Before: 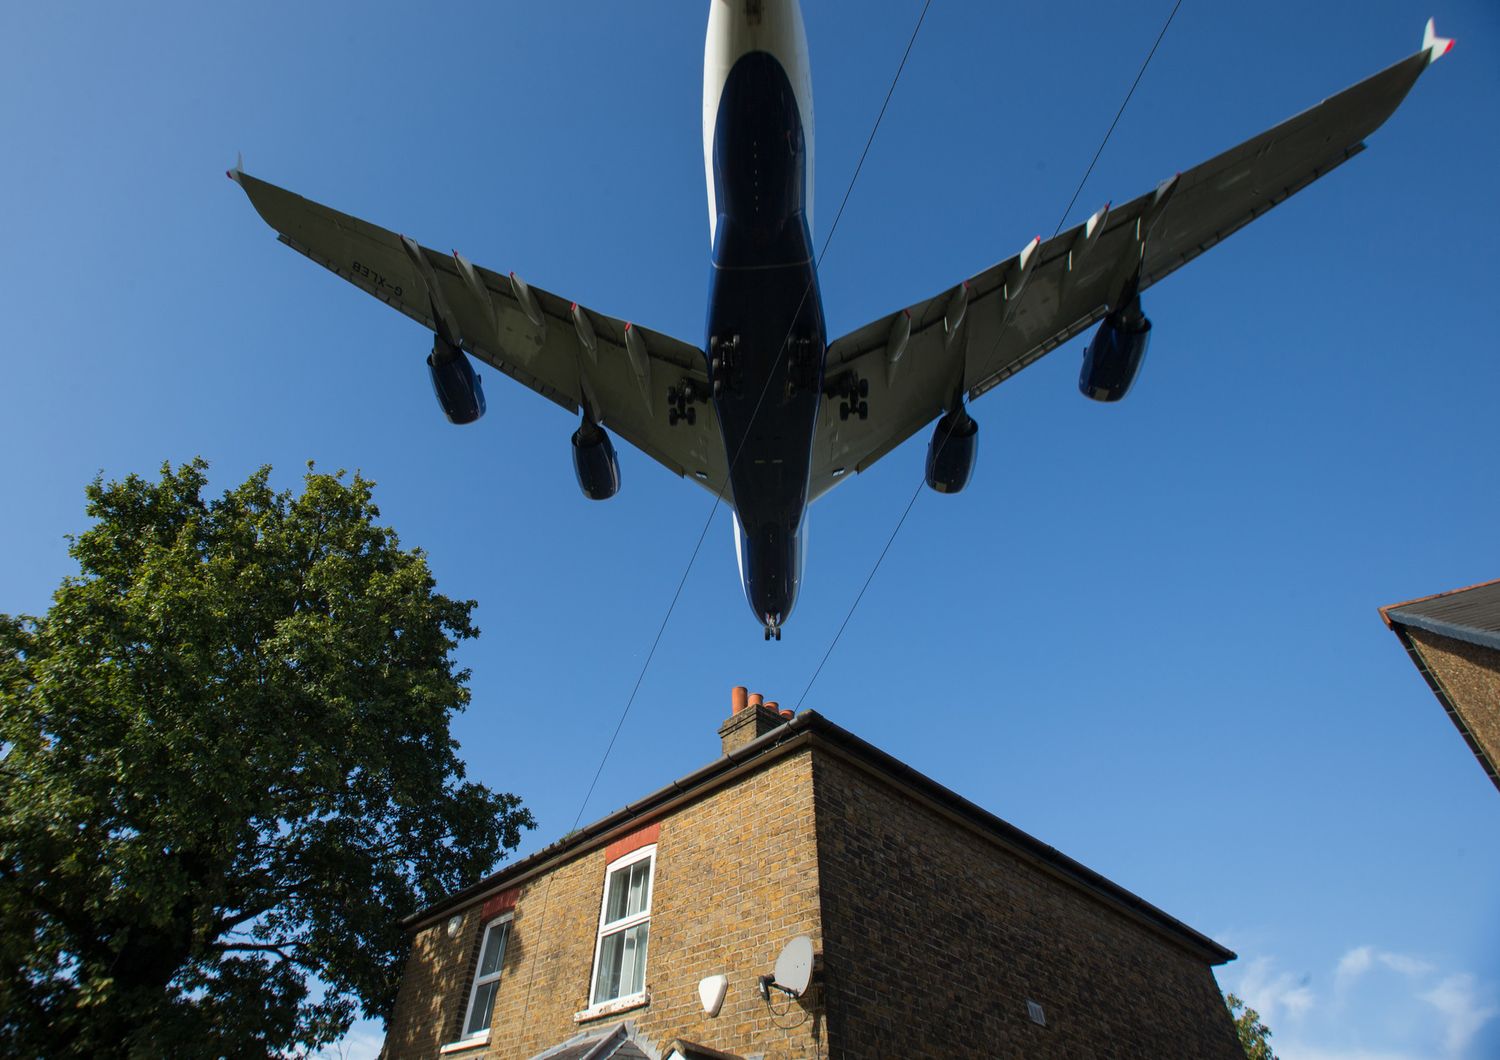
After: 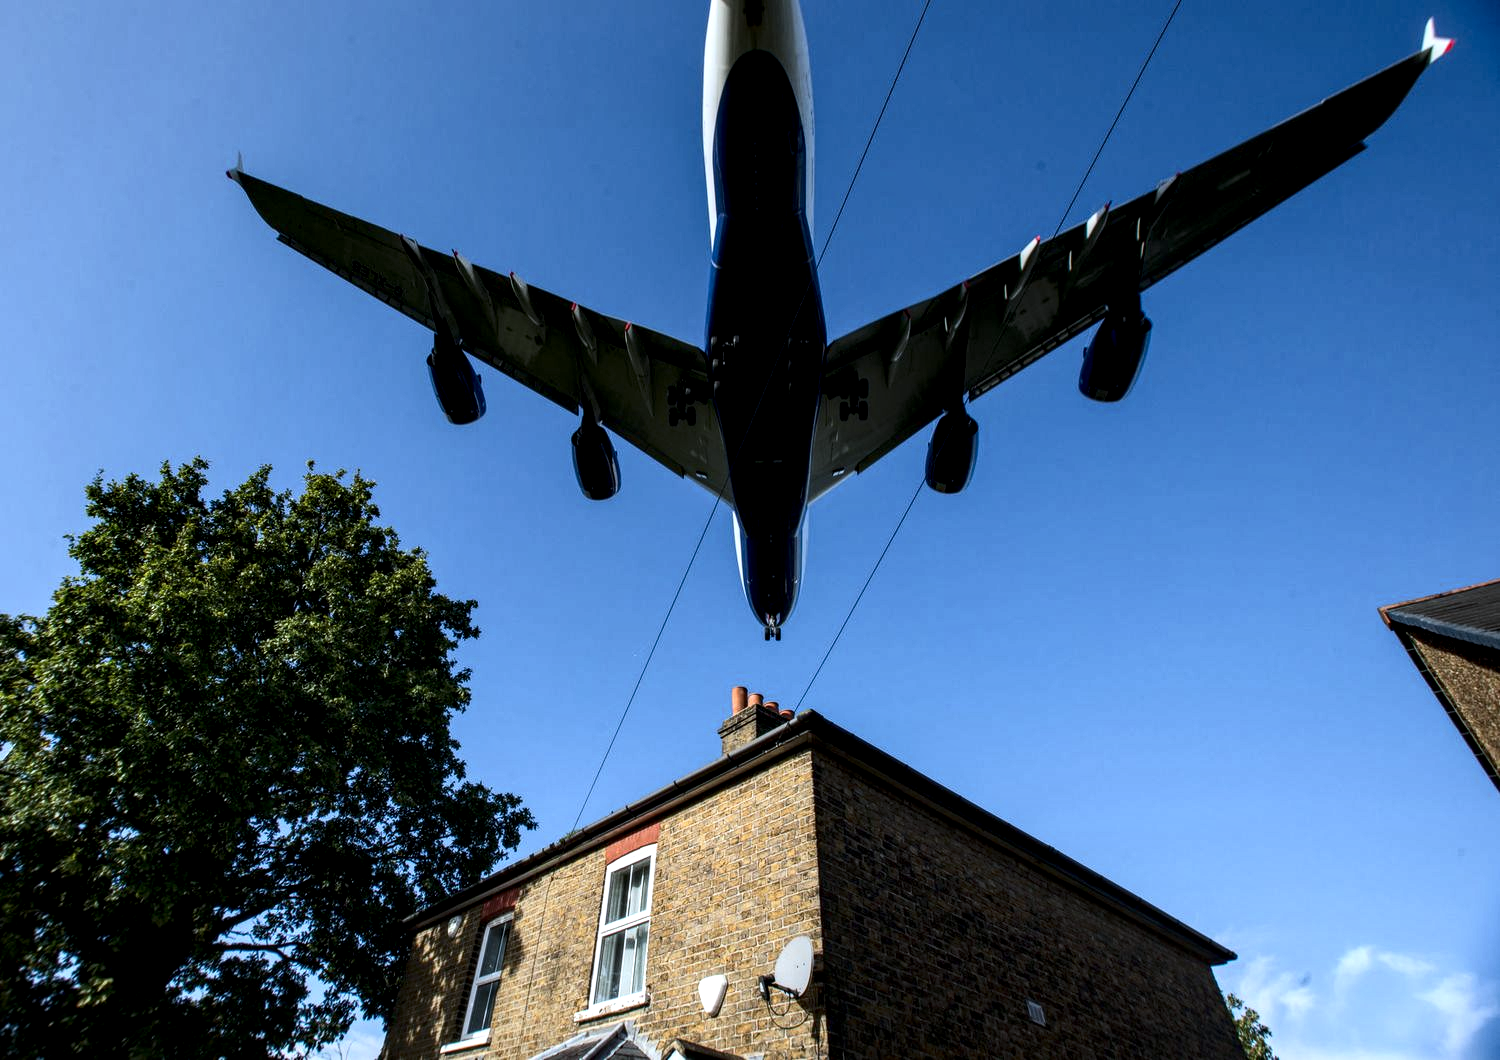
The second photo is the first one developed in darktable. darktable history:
contrast brightness saturation: contrast 0.22
white balance: red 0.954, blue 1.079
local contrast: highlights 60%, shadows 60%, detail 160%
